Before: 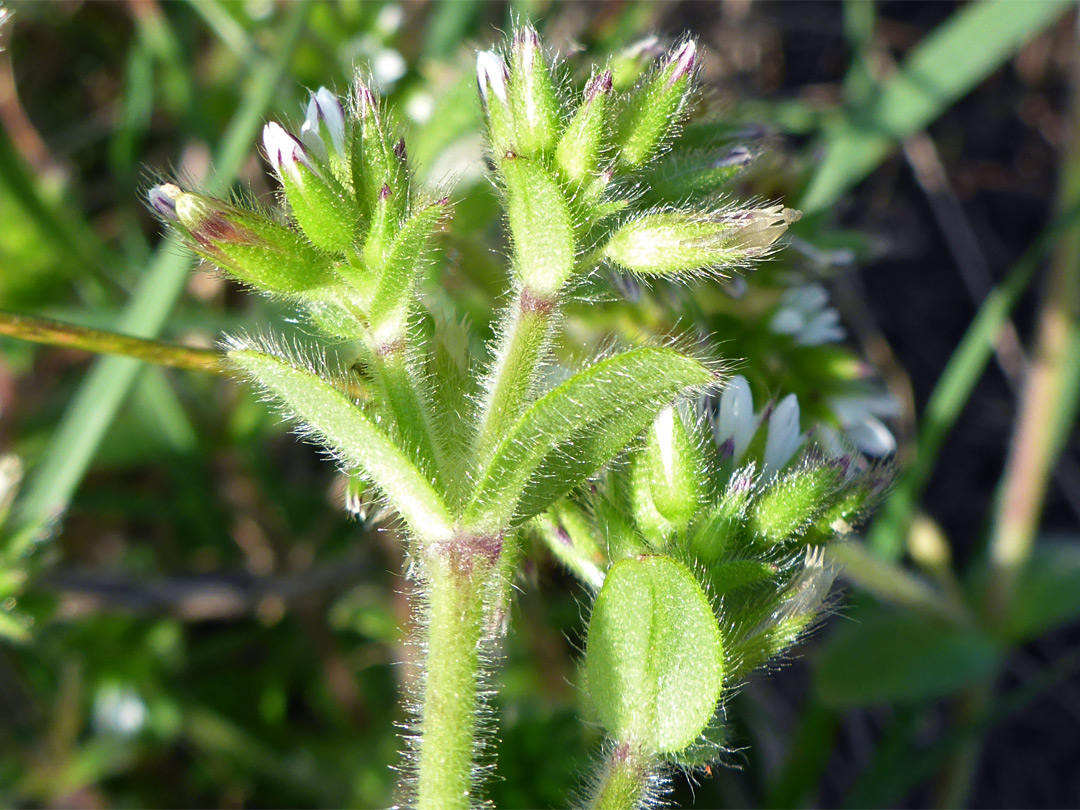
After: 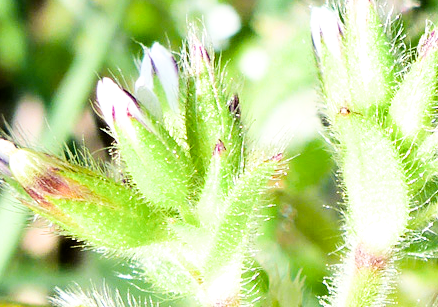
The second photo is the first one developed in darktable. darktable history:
tone equalizer: -8 EV -0.75 EV, -7 EV -0.7 EV, -6 EV -0.6 EV, -5 EV -0.4 EV, -3 EV 0.4 EV, -2 EV 0.6 EV, -1 EV 0.7 EV, +0 EV 0.75 EV, edges refinement/feathering 500, mask exposure compensation -1.57 EV, preserve details no
exposure: black level correction 0.01, exposure 1 EV, compensate highlight preservation false
crop: left 15.452%, top 5.459%, right 43.956%, bottom 56.62%
filmic rgb: black relative exposure -7.65 EV, hardness 4.02, contrast 1.1, highlights saturation mix -30%
